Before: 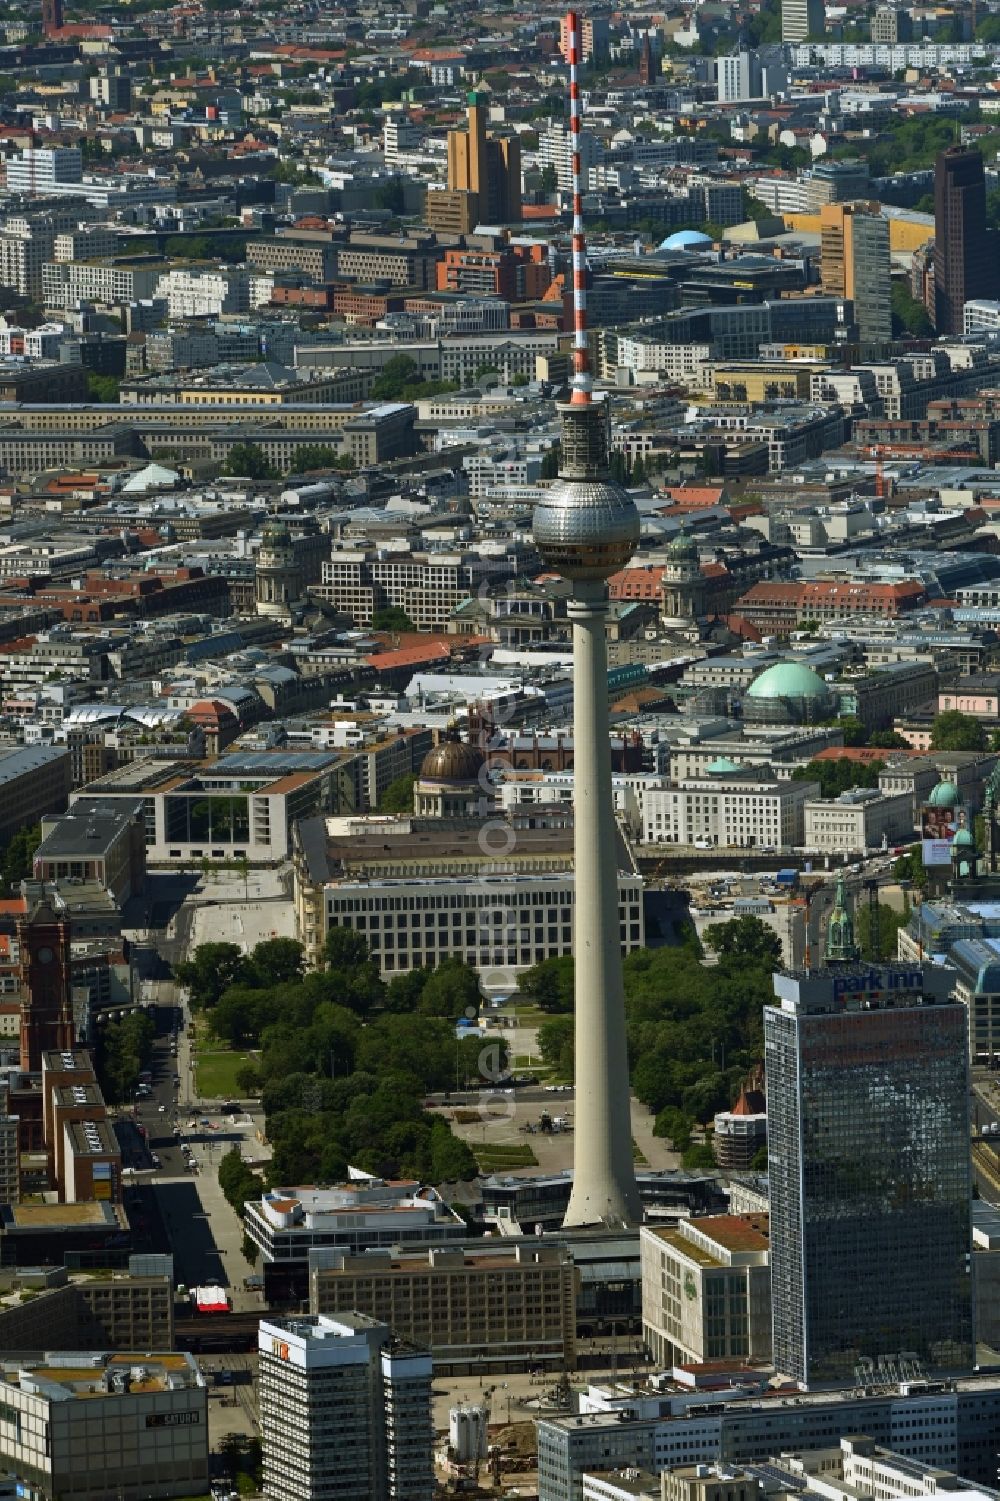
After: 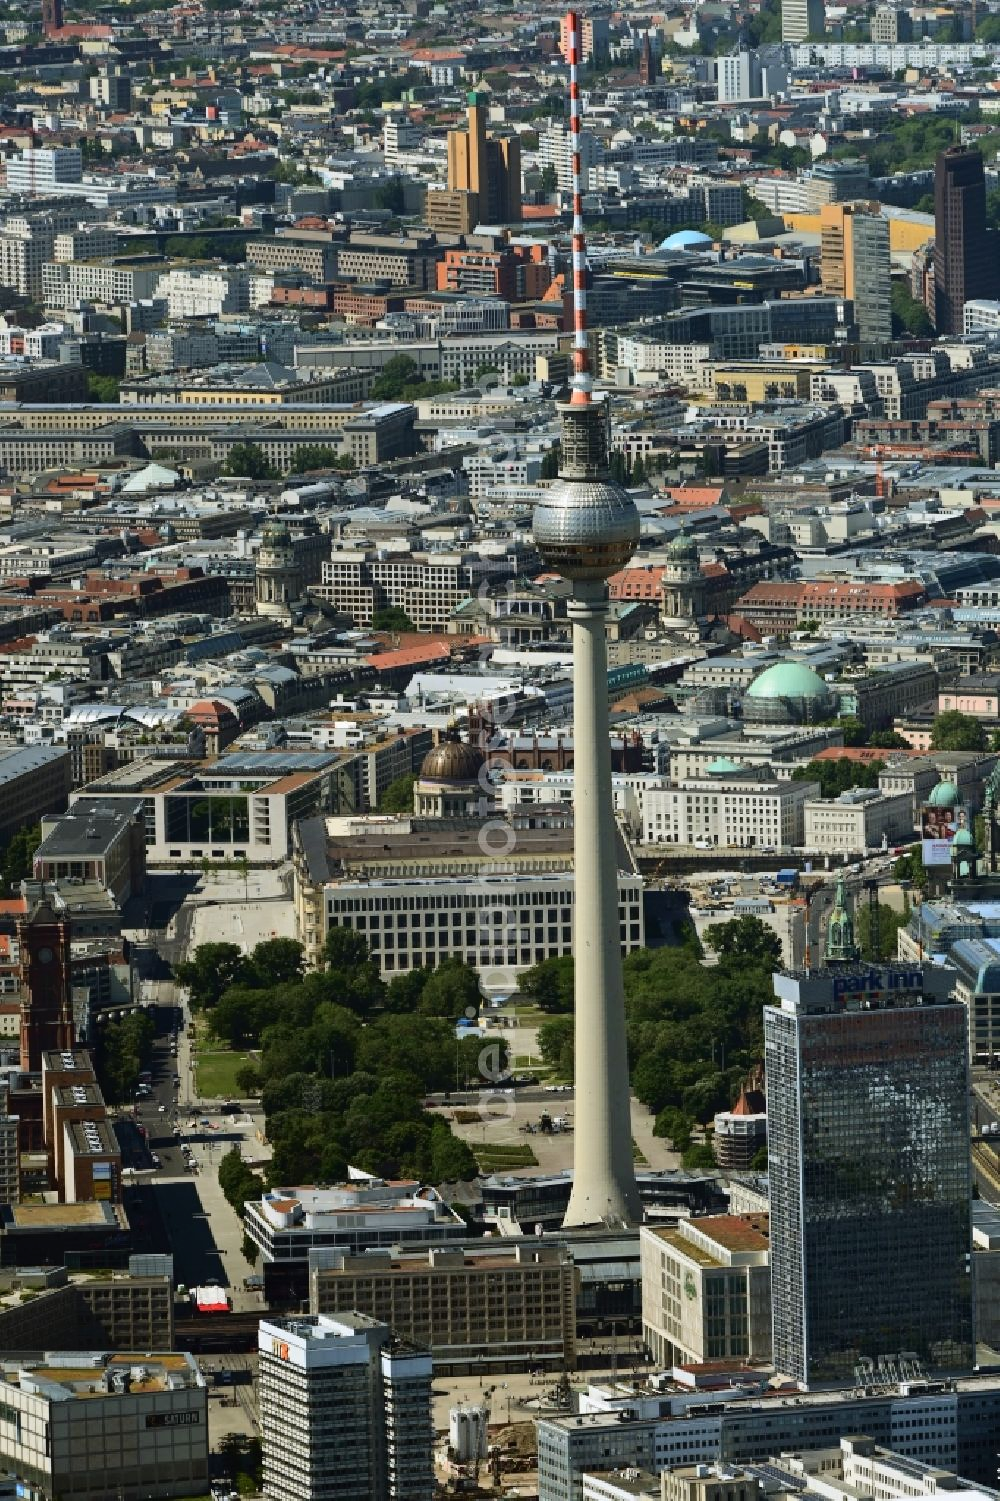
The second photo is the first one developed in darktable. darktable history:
tone curve: curves: ch0 [(0, 0) (0.003, 0.012) (0.011, 0.02) (0.025, 0.032) (0.044, 0.046) (0.069, 0.06) (0.1, 0.09) (0.136, 0.133) (0.177, 0.182) (0.224, 0.247) (0.277, 0.316) (0.335, 0.396) (0.399, 0.48) (0.468, 0.568) (0.543, 0.646) (0.623, 0.717) (0.709, 0.777) (0.801, 0.846) (0.898, 0.912) (1, 1)], color space Lab, independent channels, preserve colors none
